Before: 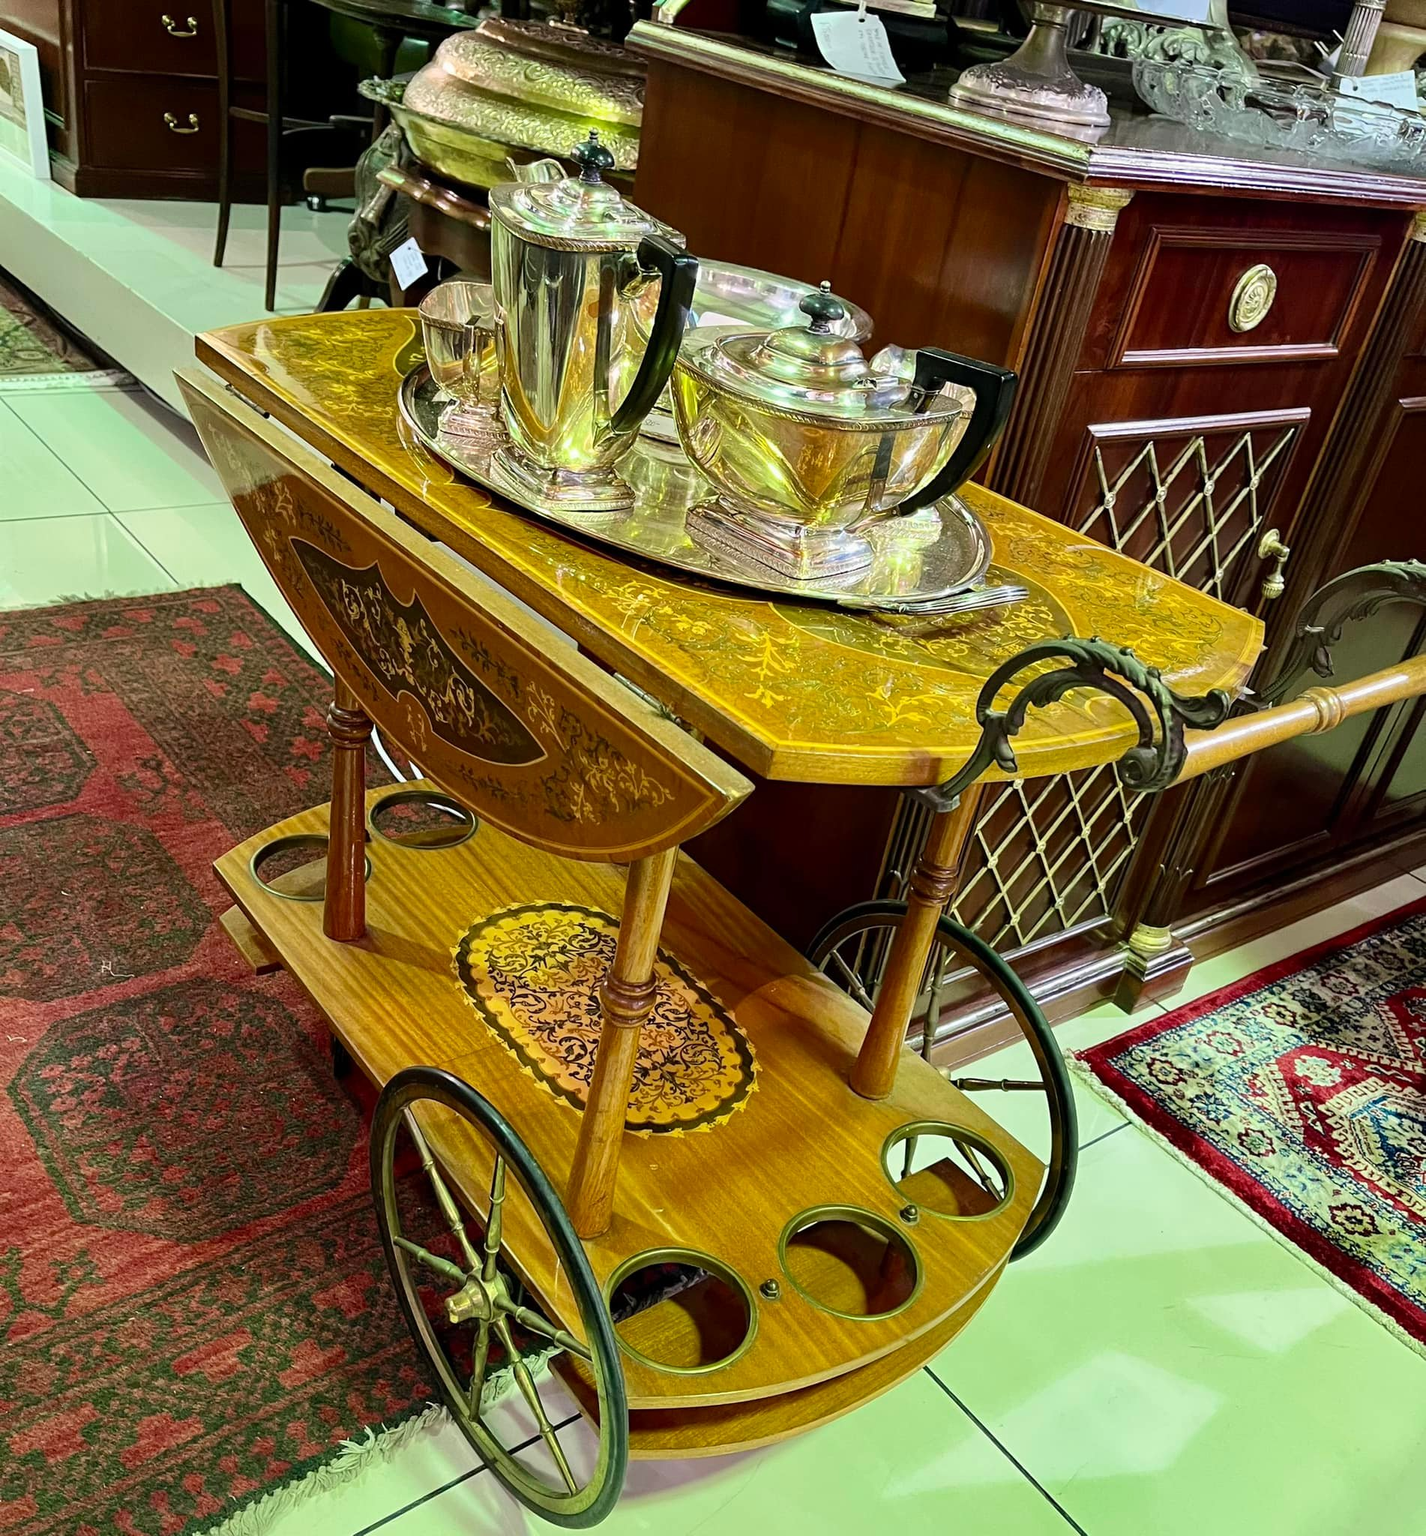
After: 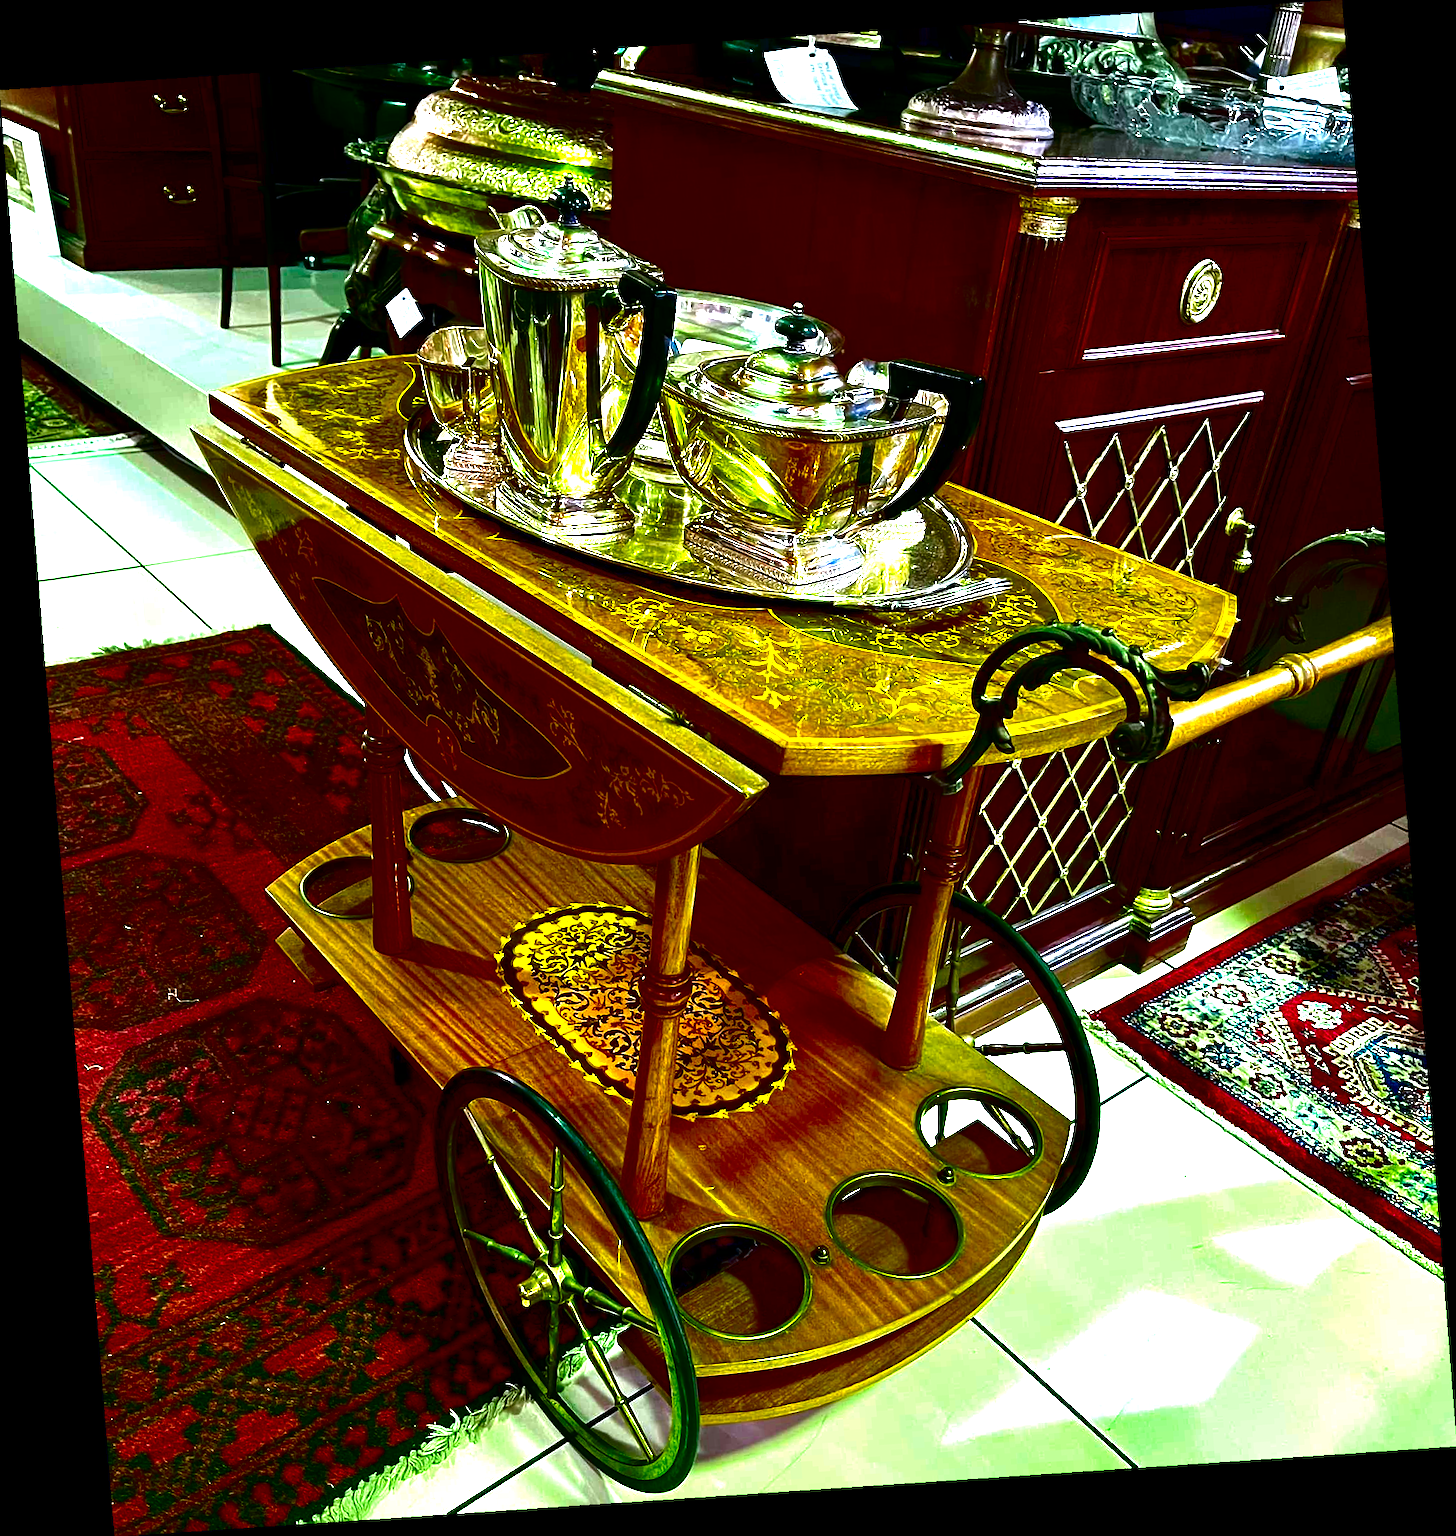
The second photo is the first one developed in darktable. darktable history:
tone equalizer: -8 EV -0.417 EV, -7 EV -0.389 EV, -6 EV -0.333 EV, -5 EV -0.222 EV, -3 EV 0.222 EV, -2 EV 0.333 EV, -1 EV 0.389 EV, +0 EV 0.417 EV, edges refinement/feathering 500, mask exposure compensation -1.57 EV, preserve details no
exposure: exposure 0.564 EV, compensate highlight preservation false
white balance: red 0.967, blue 1.049
contrast brightness saturation: brightness -1, saturation 1
rotate and perspective: rotation -4.2°, shear 0.006, automatic cropping off
color balance rgb: perceptual saturation grading › global saturation 20%, perceptual saturation grading › highlights -25%, perceptual saturation grading › shadows 25%
